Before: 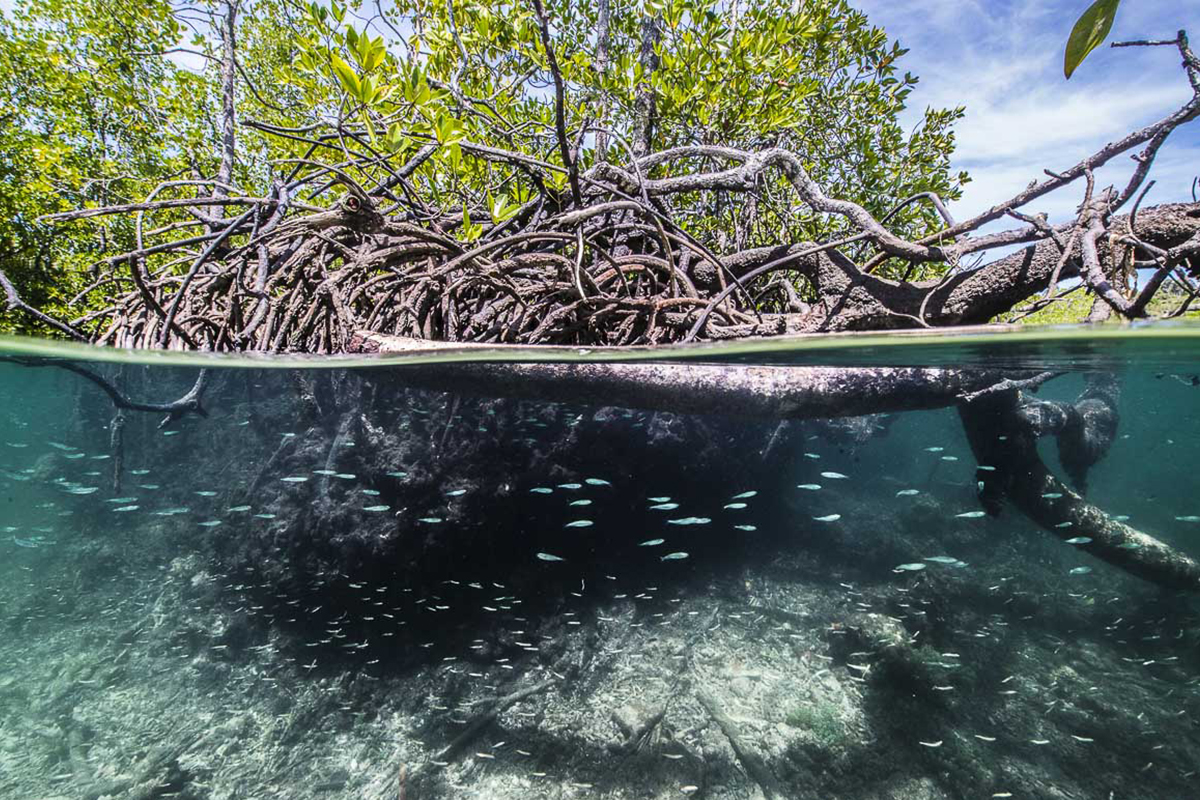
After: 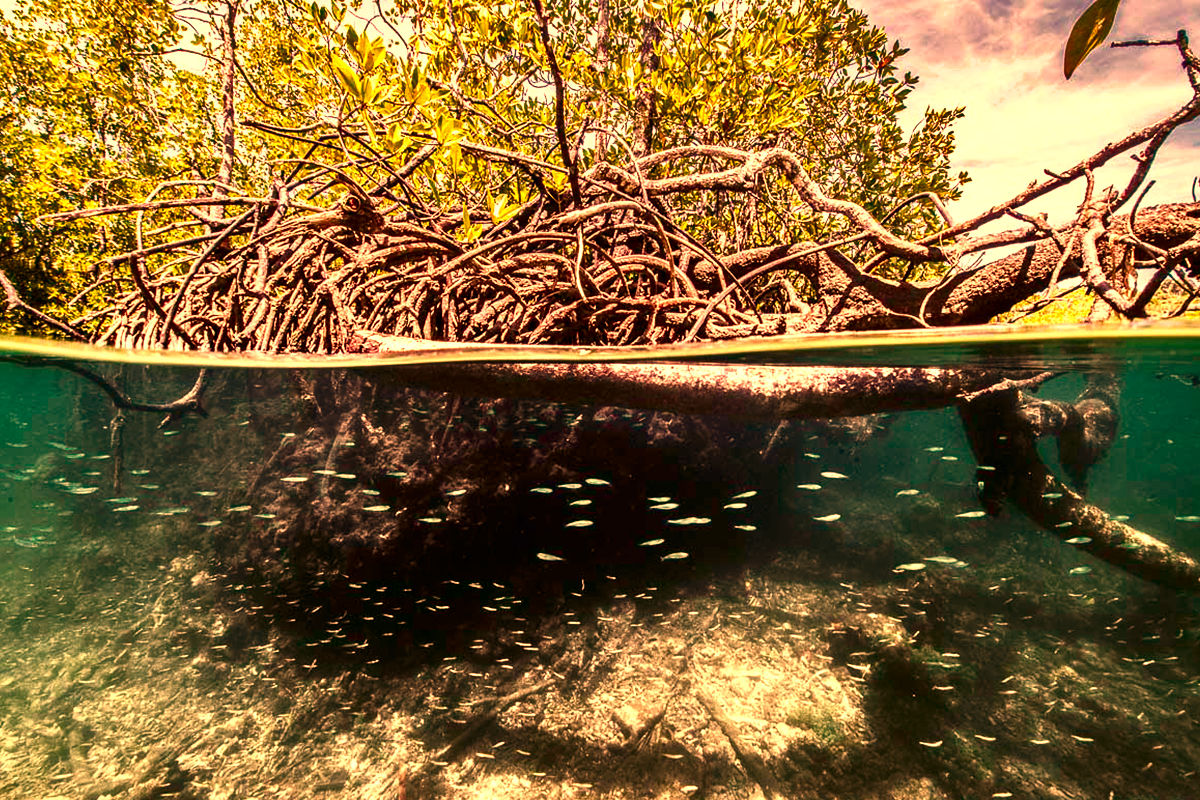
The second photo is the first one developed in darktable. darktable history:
shadows and highlights: shadows 32.83, highlights -47.7, soften with gaussian
exposure: exposure 0.485 EV, compensate highlight preservation false
white balance: red 1.467, blue 0.684
contrast brightness saturation: brightness -0.2, saturation 0.08
